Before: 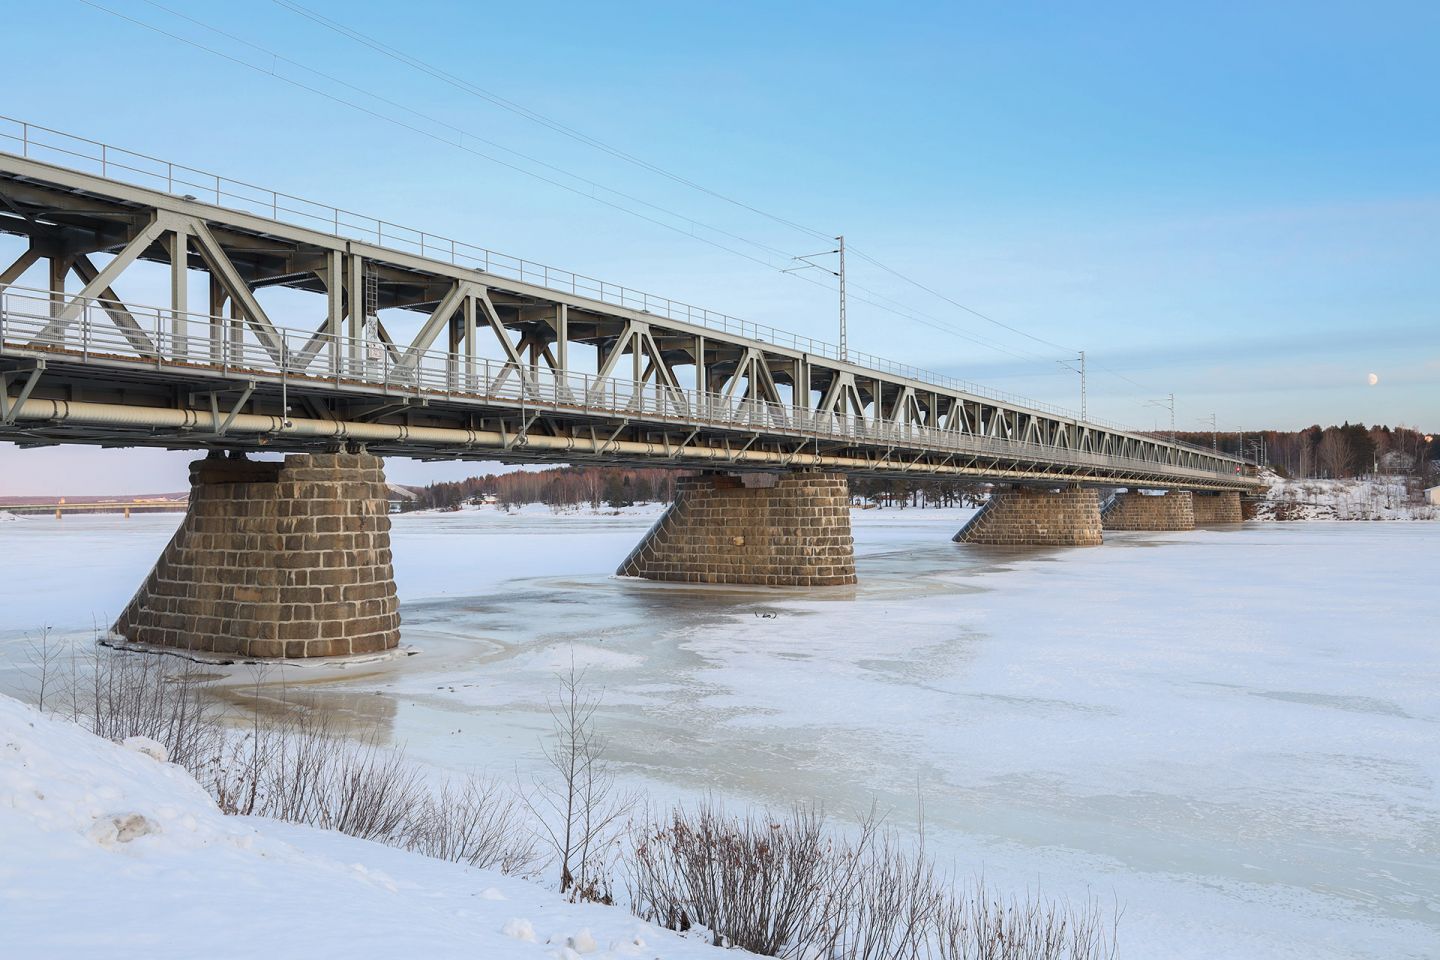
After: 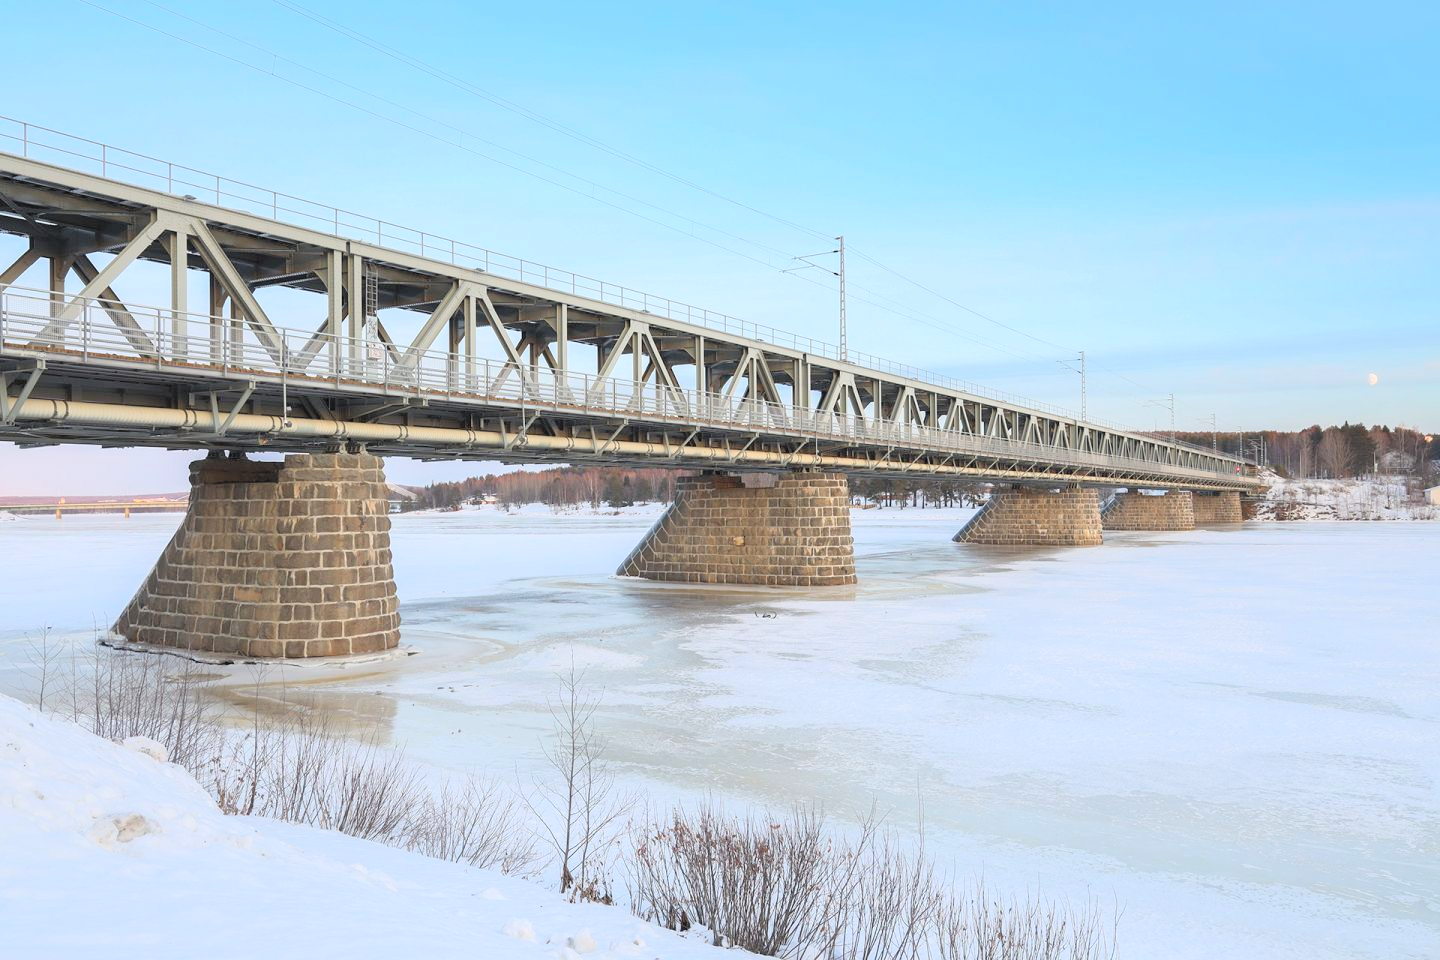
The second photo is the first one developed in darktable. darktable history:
contrast brightness saturation: contrast 0.103, brightness 0.292, saturation 0.135
